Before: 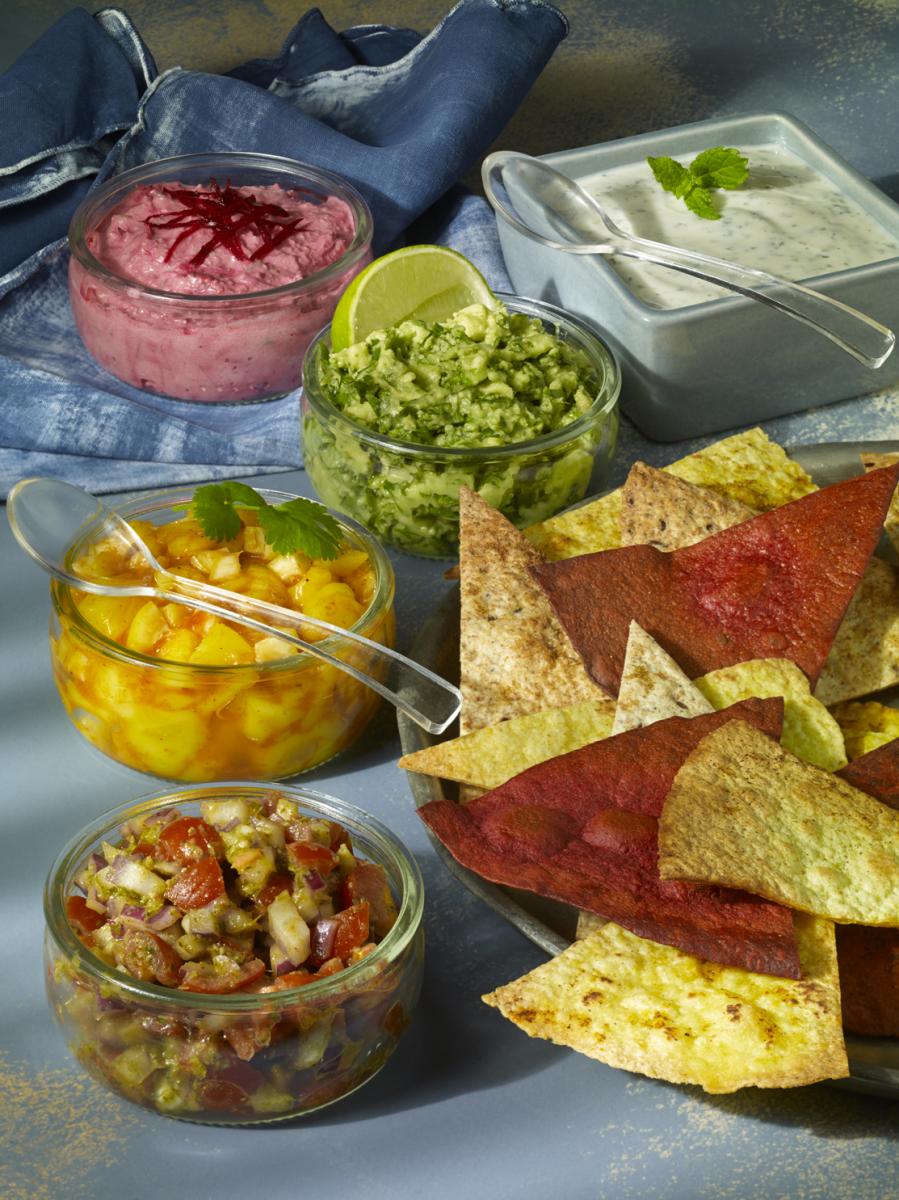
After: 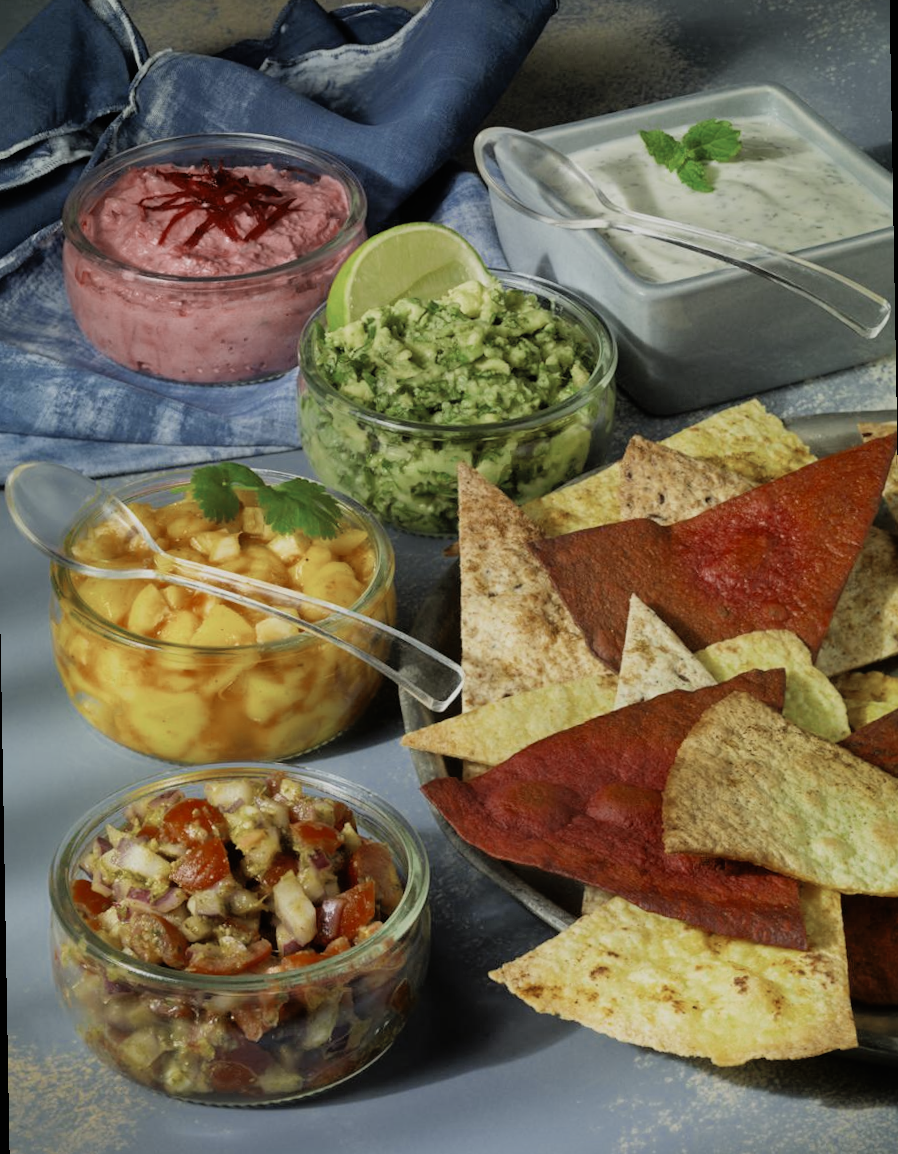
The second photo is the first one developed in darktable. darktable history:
shadows and highlights: on, module defaults
filmic rgb: black relative exposure -7.75 EV, white relative exposure 4.4 EV, threshold 3 EV, hardness 3.76, latitude 50%, contrast 1.1, color science v5 (2021), contrast in shadows safe, contrast in highlights safe, enable highlight reconstruction true
color zones: curves: ch0 [(0, 0.5) (0.125, 0.4) (0.25, 0.5) (0.375, 0.4) (0.5, 0.4) (0.625, 0.35) (0.75, 0.35) (0.875, 0.5)]; ch1 [(0, 0.35) (0.125, 0.45) (0.25, 0.35) (0.375, 0.35) (0.5, 0.35) (0.625, 0.35) (0.75, 0.45) (0.875, 0.35)]; ch2 [(0, 0.6) (0.125, 0.5) (0.25, 0.5) (0.375, 0.6) (0.5, 0.6) (0.625, 0.5) (0.75, 0.5) (0.875, 0.5)]
rotate and perspective: rotation -1°, crop left 0.011, crop right 0.989, crop top 0.025, crop bottom 0.975
